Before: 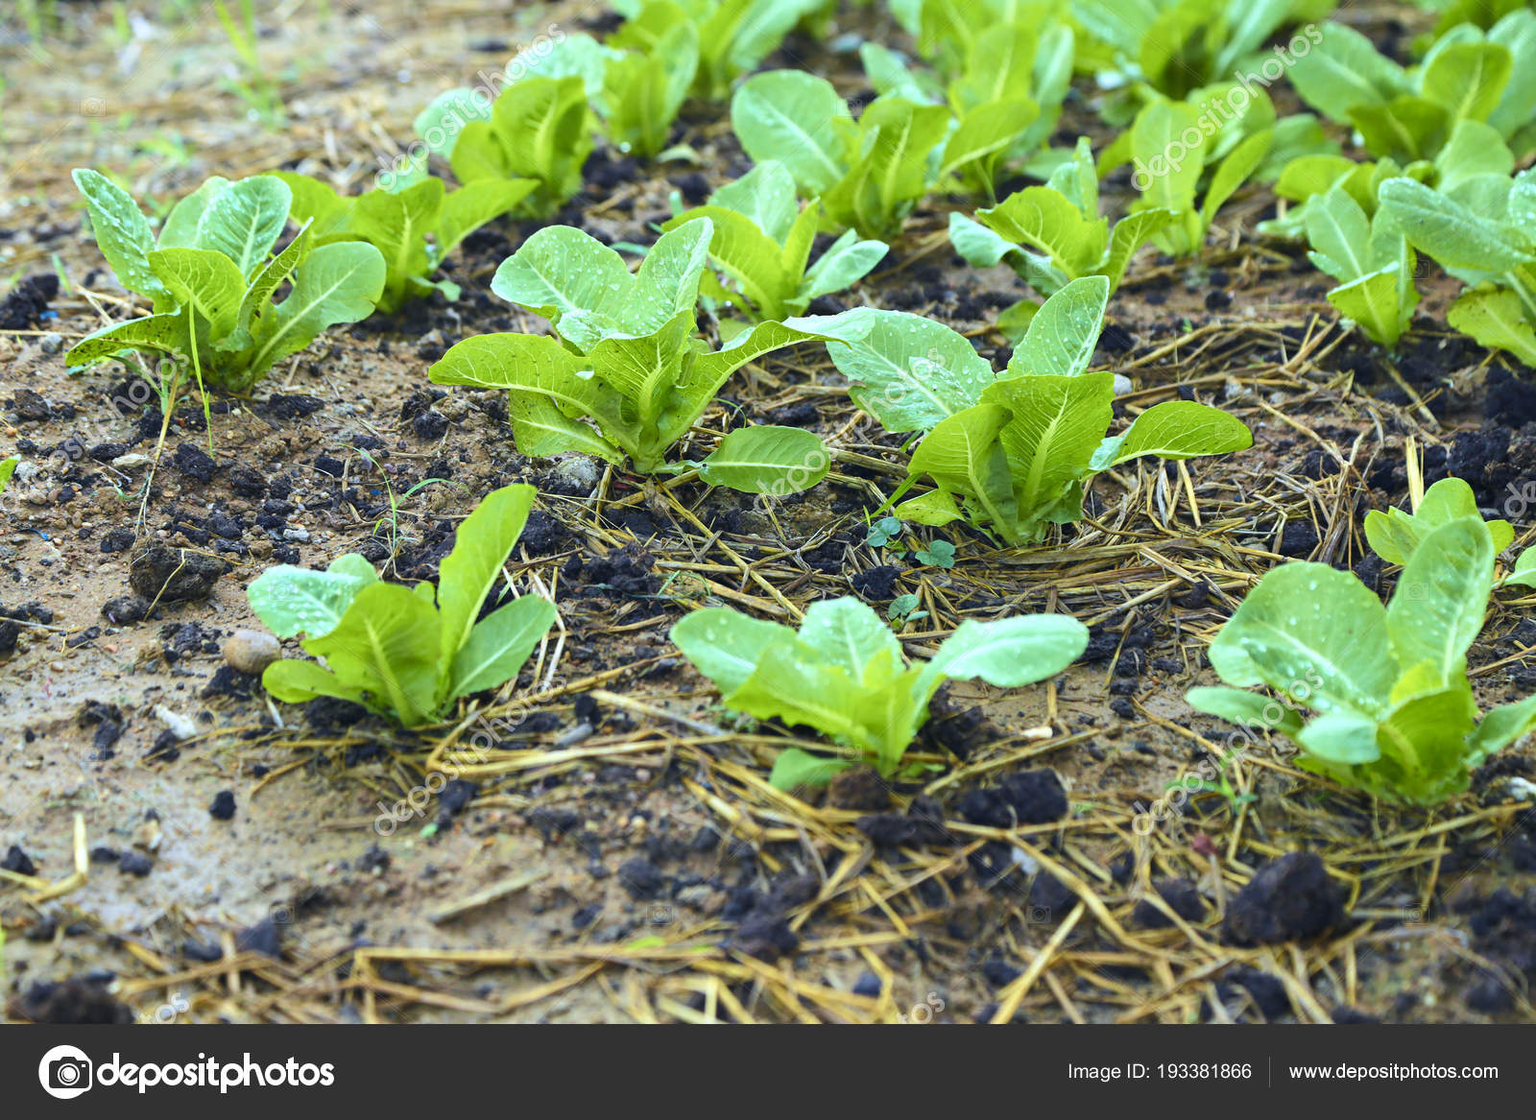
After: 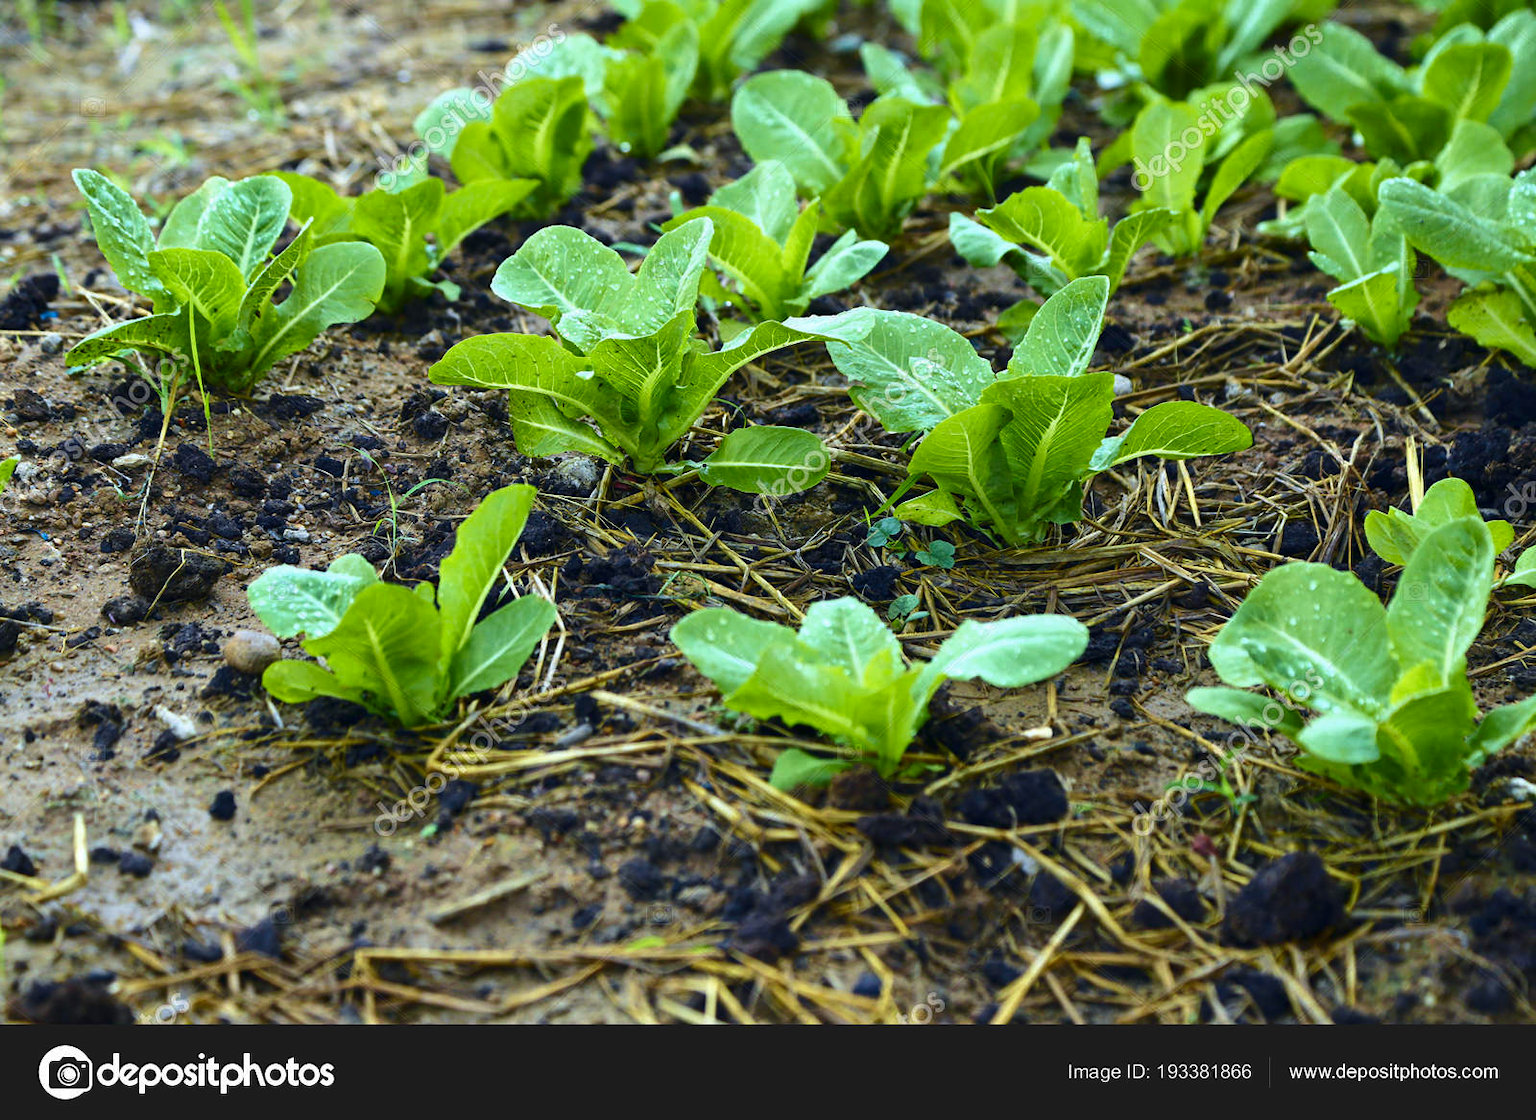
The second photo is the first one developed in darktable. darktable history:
contrast brightness saturation: brightness -0.218, saturation 0.079
